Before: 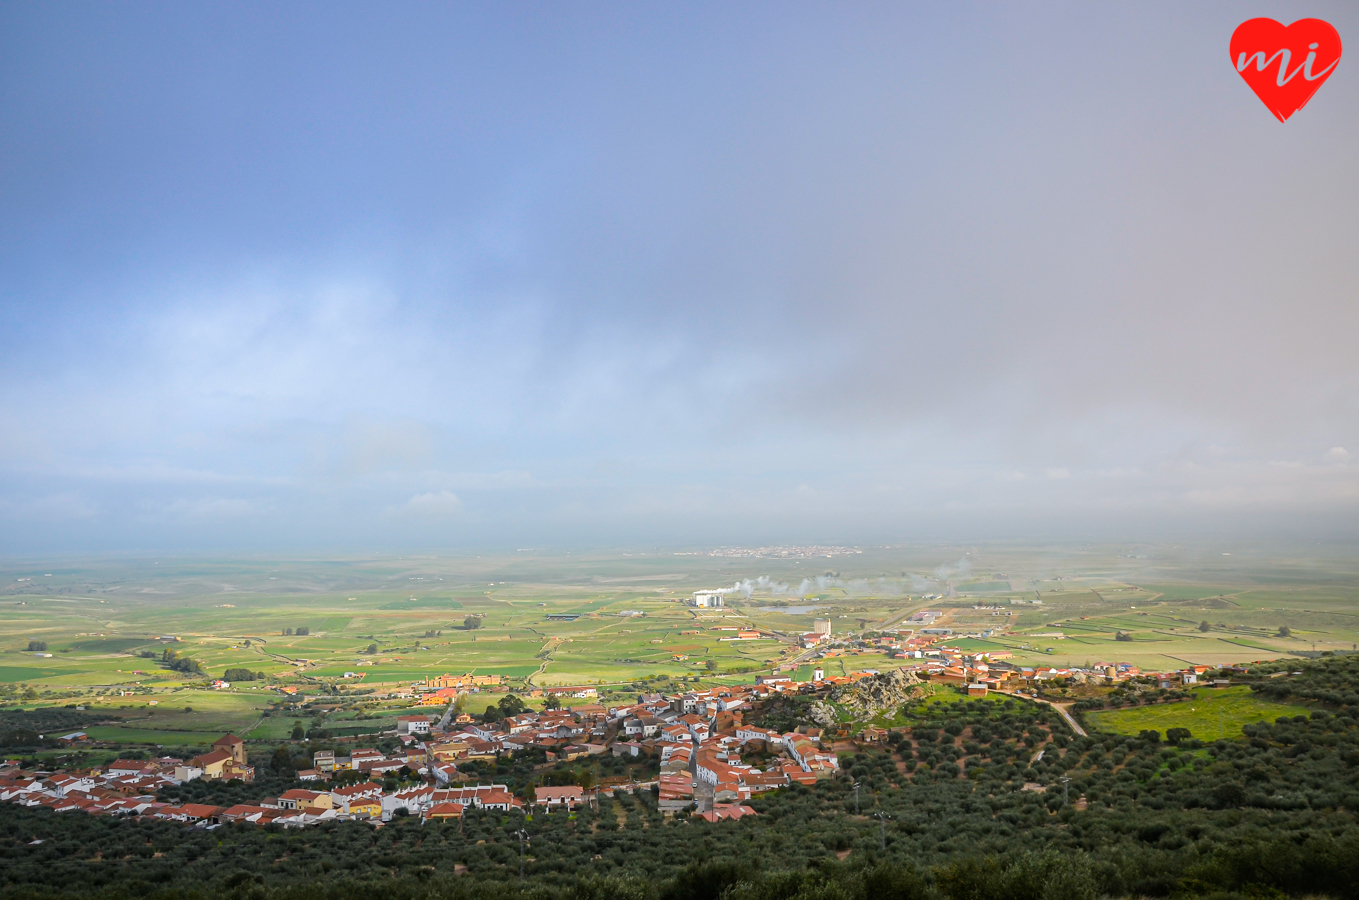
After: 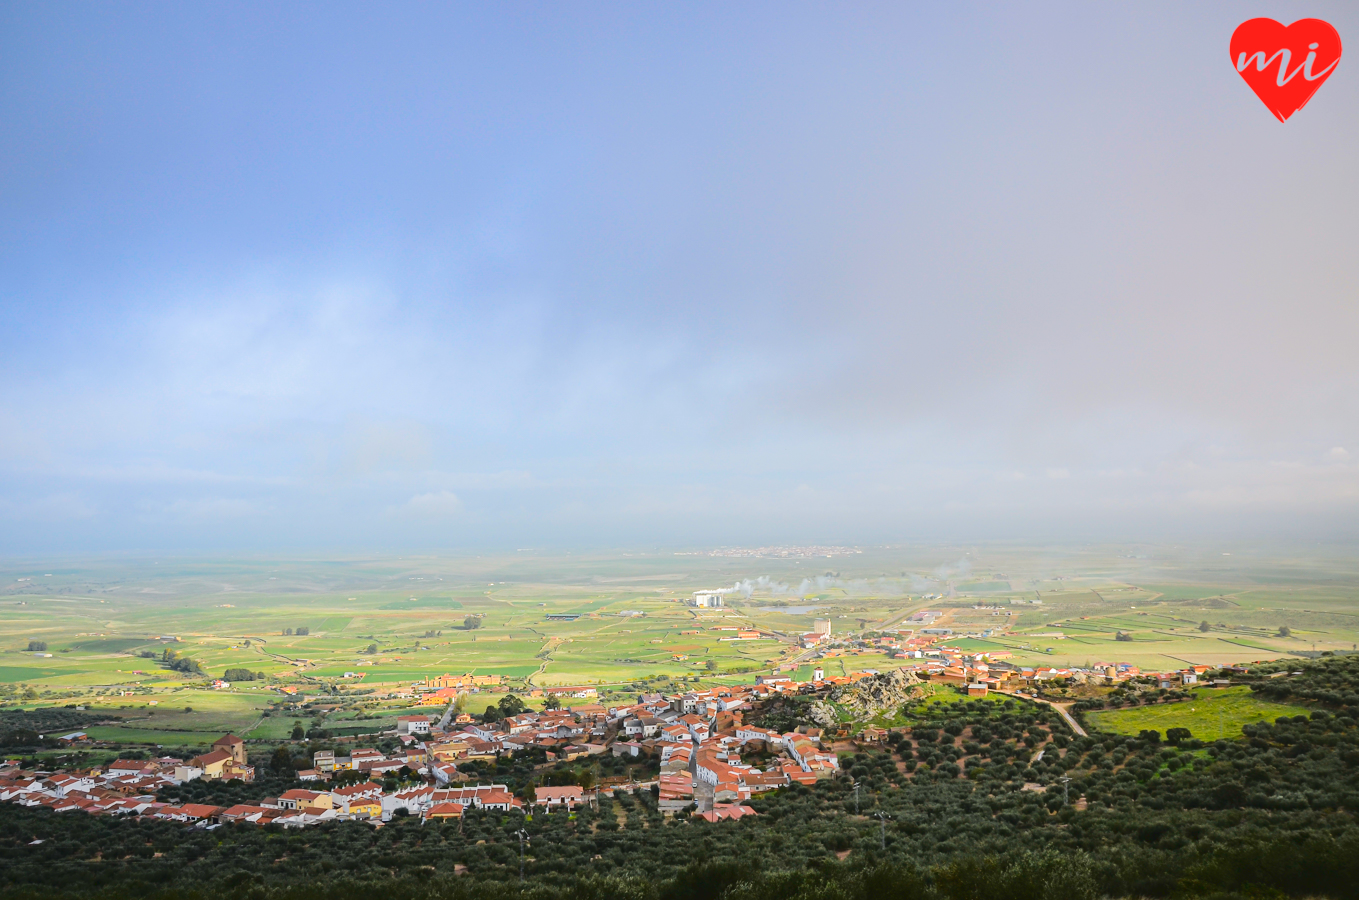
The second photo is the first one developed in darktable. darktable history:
tone curve: curves: ch0 [(0, 0) (0.003, 0.047) (0.011, 0.051) (0.025, 0.061) (0.044, 0.075) (0.069, 0.09) (0.1, 0.102) (0.136, 0.125) (0.177, 0.173) (0.224, 0.226) (0.277, 0.303) (0.335, 0.388) (0.399, 0.469) (0.468, 0.545) (0.543, 0.623) (0.623, 0.695) (0.709, 0.766) (0.801, 0.832) (0.898, 0.905) (1, 1)]
